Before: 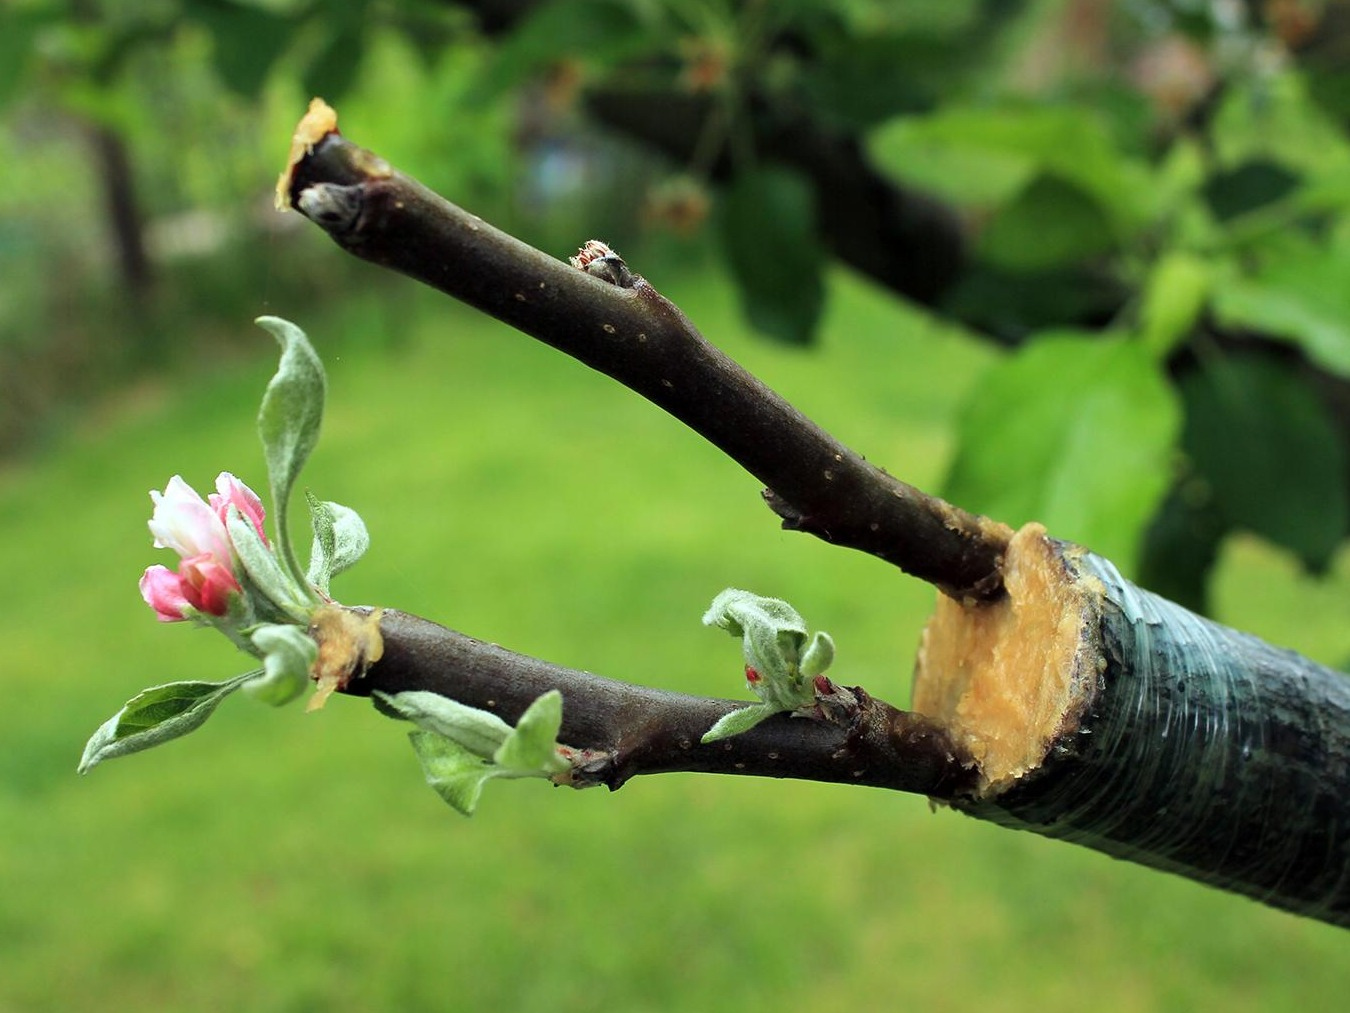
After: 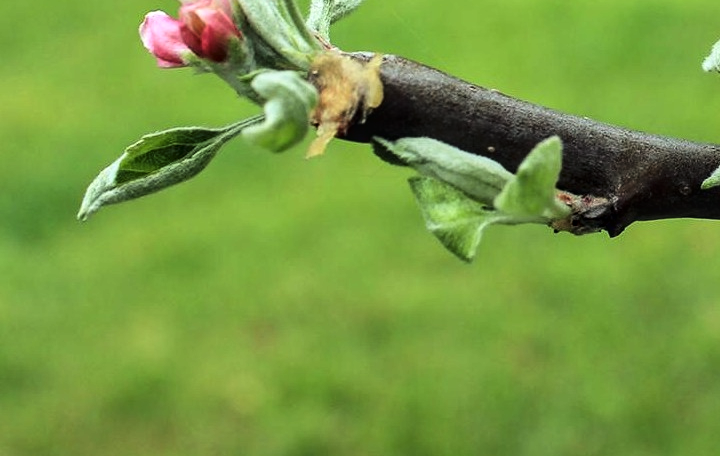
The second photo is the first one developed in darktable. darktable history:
tone curve: curves: ch0 [(0.016, 0.011) (0.21, 0.113) (0.515, 0.476) (0.78, 0.795) (1, 0.981)], color space Lab, linked channels, preserve colors none
crop and rotate: top 54.778%, right 46.61%, bottom 0.159%
local contrast: on, module defaults
